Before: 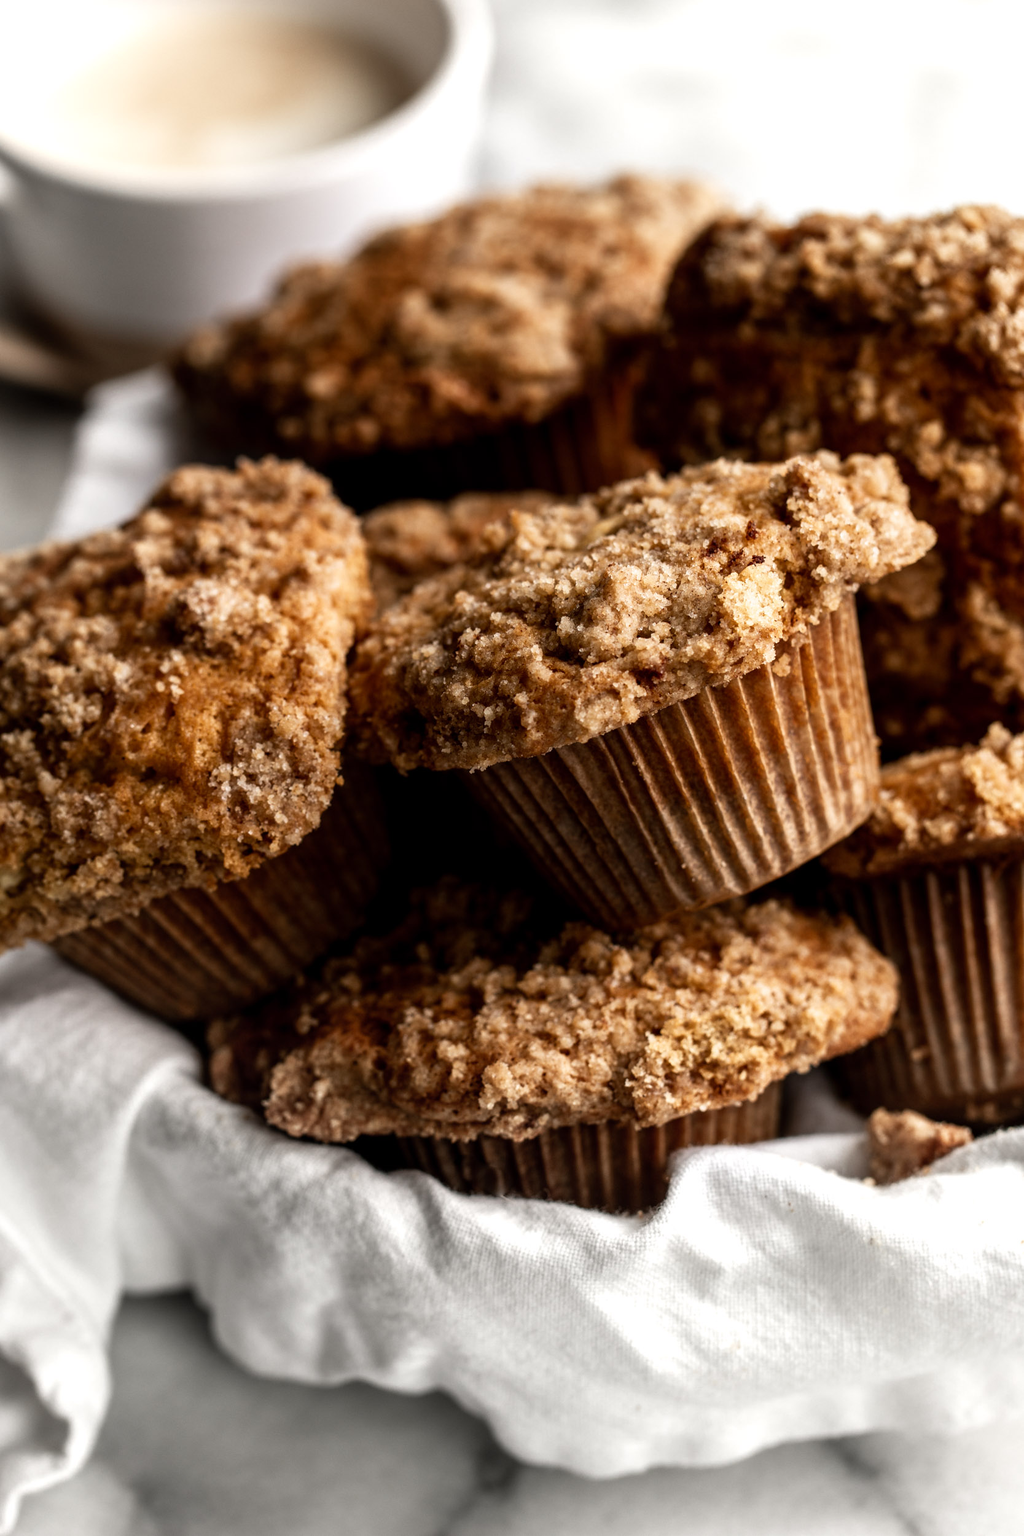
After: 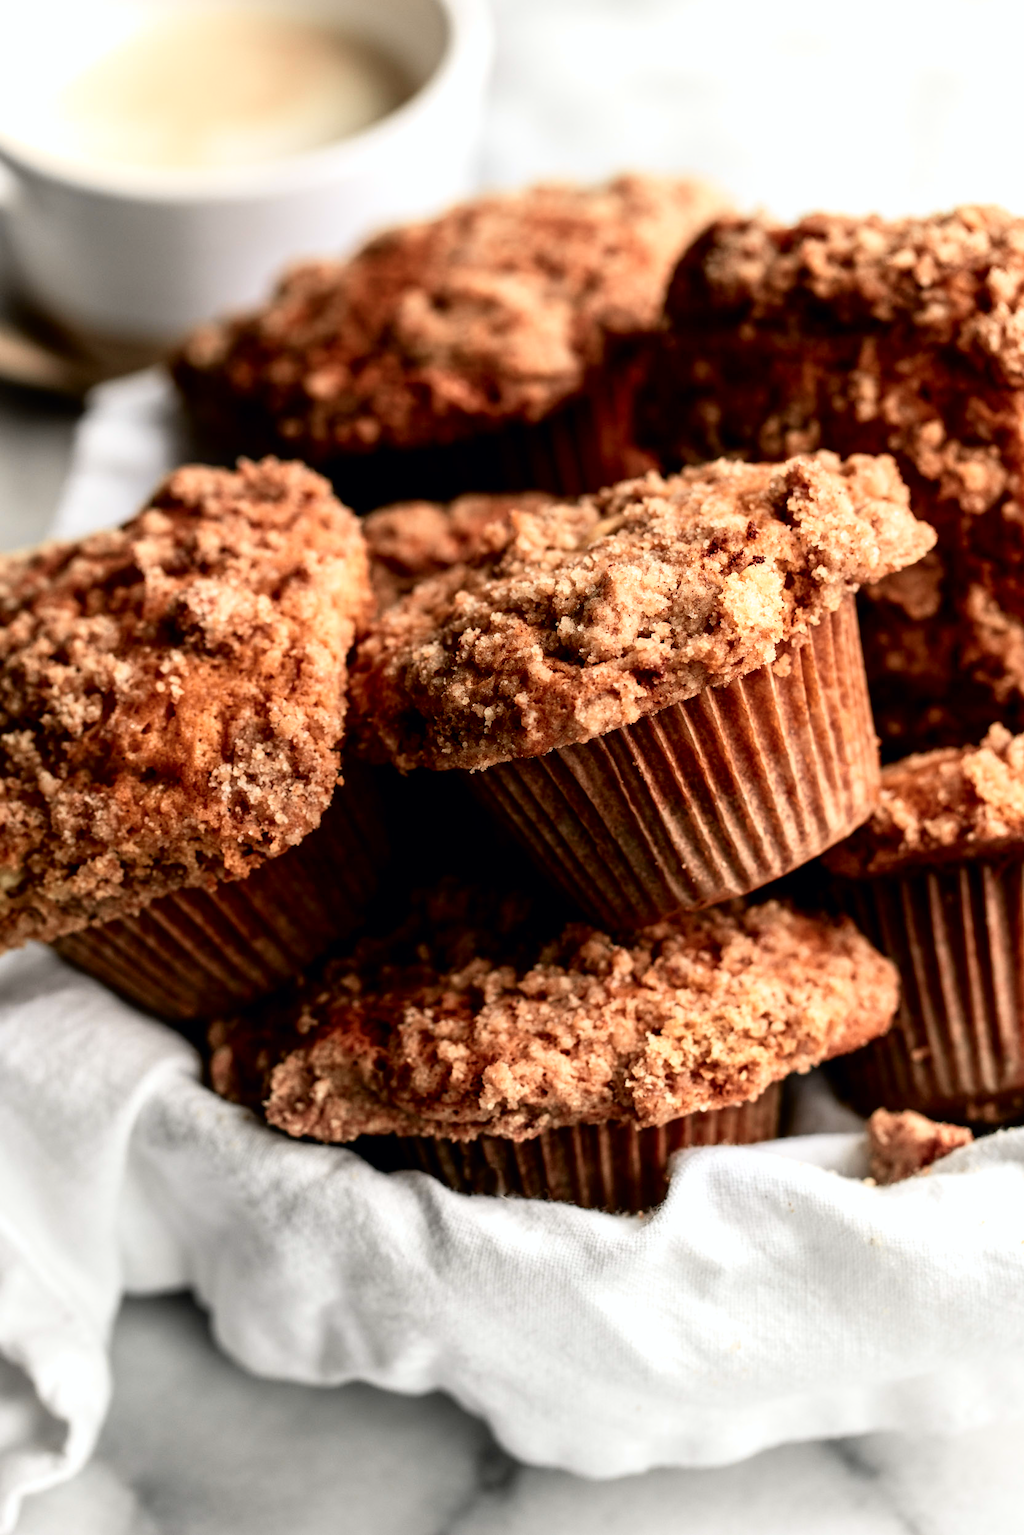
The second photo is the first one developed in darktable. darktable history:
tone curve: curves: ch0 [(0, 0) (0.051, 0.027) (0.096, 0.071) (0.219, 0.248) (0.428, 0.52) (0.596, 0.713) (0.727, 0.823) (0.859, 0.924) (1, 1)]; ch1 [(0, 0) (0.1, 0.038) (0.318, 0.221) (0.413, 0.325) (0.443, 0.412) (0.483, 0.474) (0.503, 0.501) (0.516, 0.515) (0.548, 0.575) (0.561, 0.596) (0.594, 0.647) (0.666, 0.701) (1, 1)]; ch2 [(0, 0) (0.453, 0.435) (0.479, 0.476) (0.504, 0.5) (0.52, 0.526) (0.557, 0.585) (0.583, 0.608) (0.824, 0.815) (1, 1)], color space Lab, independent channels, preserve colors none
